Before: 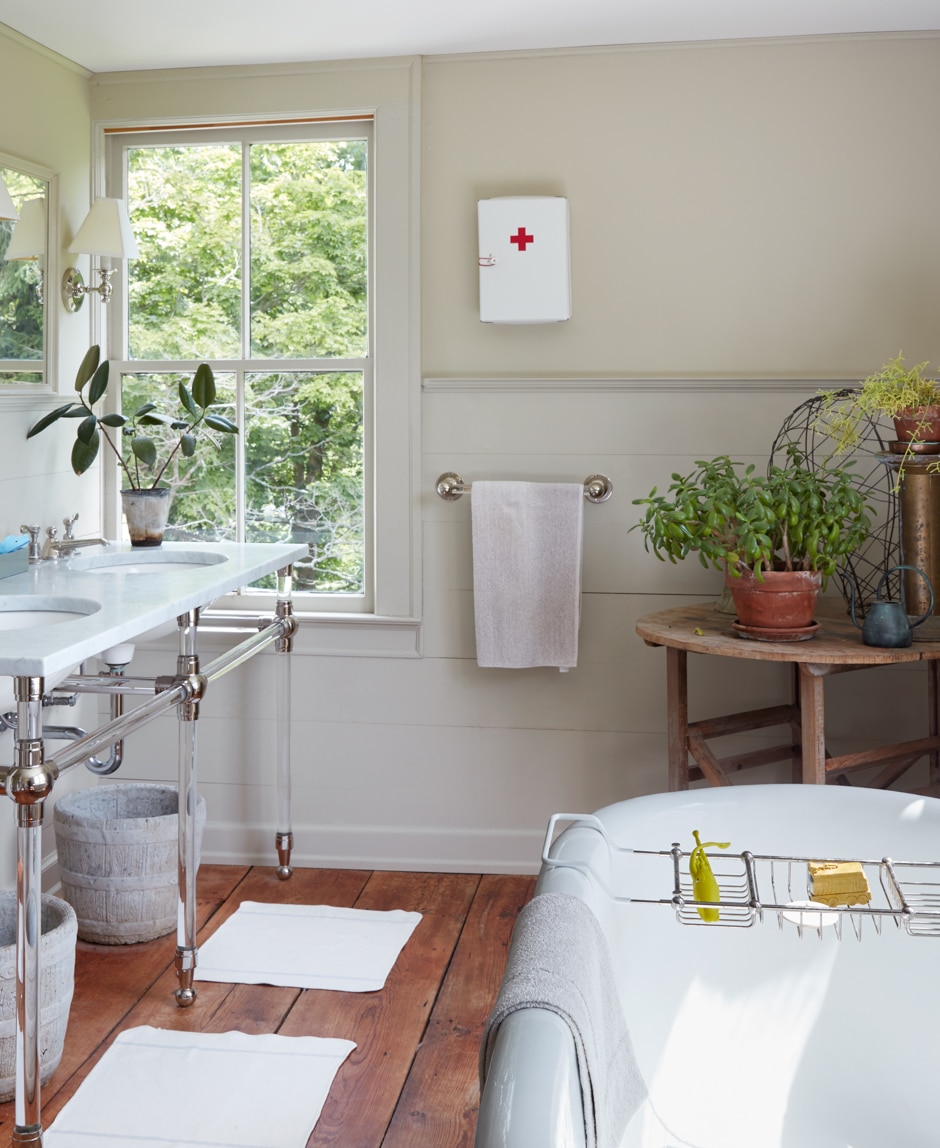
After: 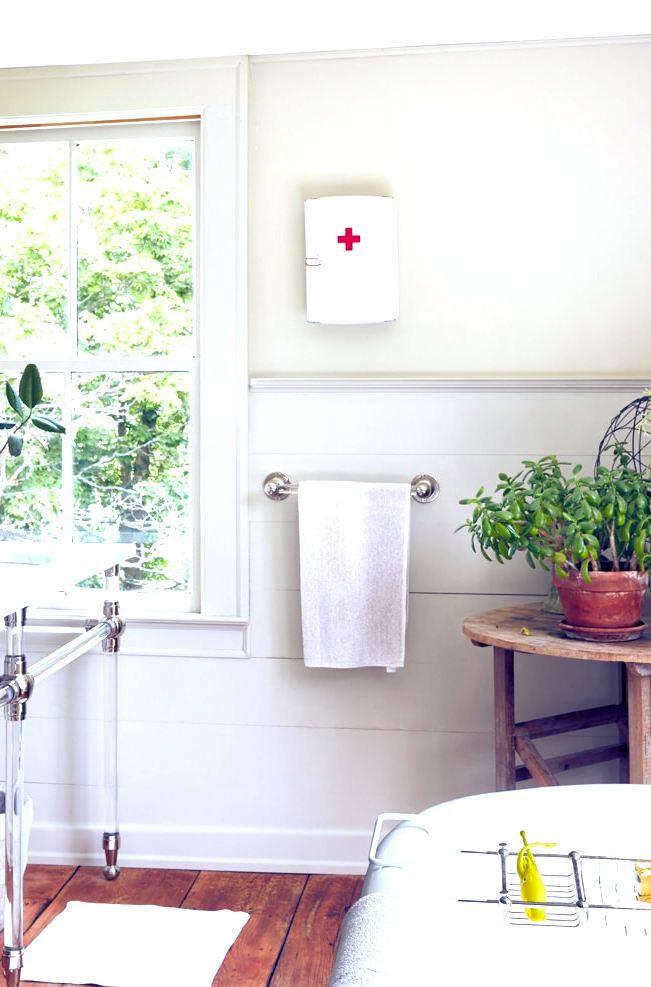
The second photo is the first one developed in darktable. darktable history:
exposure: black level correction 0, exposure 0.9 EV, compensate highlight preservation false
color balance rgb: shadows lift › luminance -41.13%, shadows lift › chroma 14.13%, shadows lift › hue 260°, power › luminance -3.76%, power › chroma 0.56%, power › hue 40.37°, highlights gain › luminance 16.81%, highlights gain › chroma 2.94%, highlights gain › hue 260°, global offset › luminance -0.29%, global offset › chroma 0.31%, global offset › hue 260°, perceptual saturation grading › global saturation 20%, perceptual saturation grading › highlights -13.92%, perceptual saturation grading › shadows 50%
crop: left 18.479%, right 12.2%, bottom 13.971%
